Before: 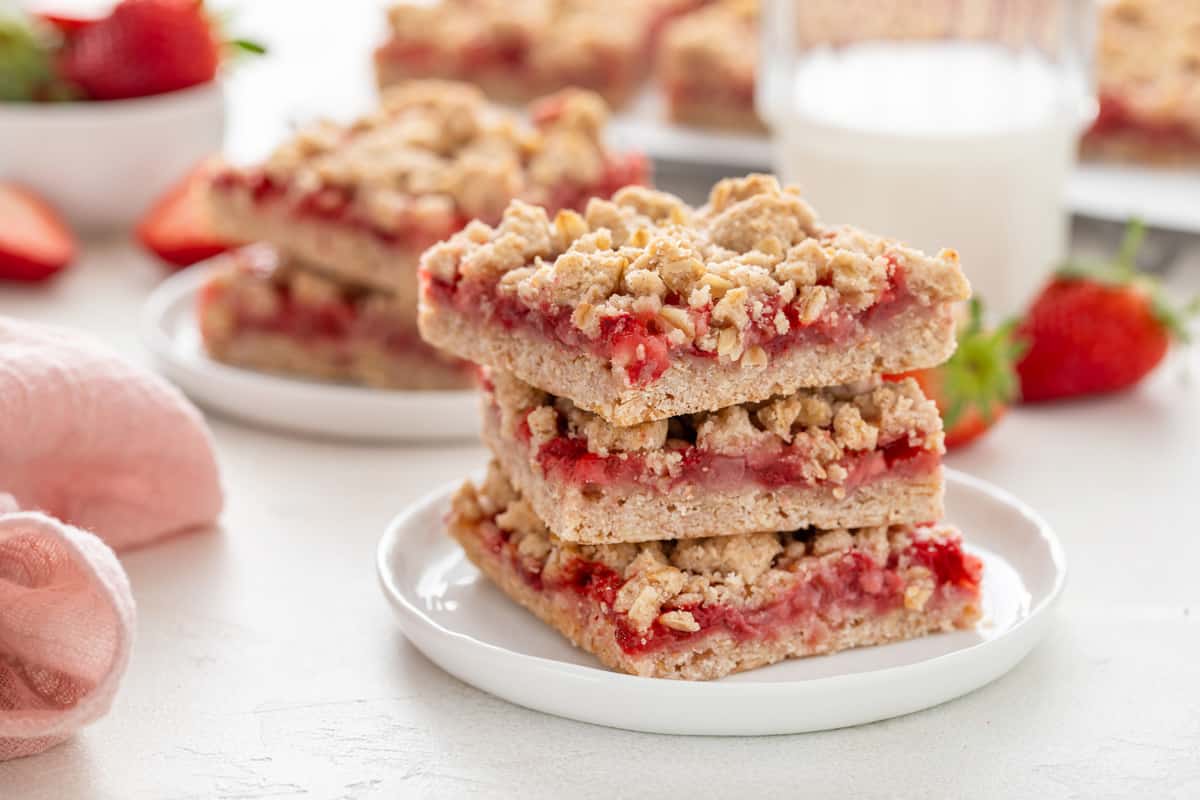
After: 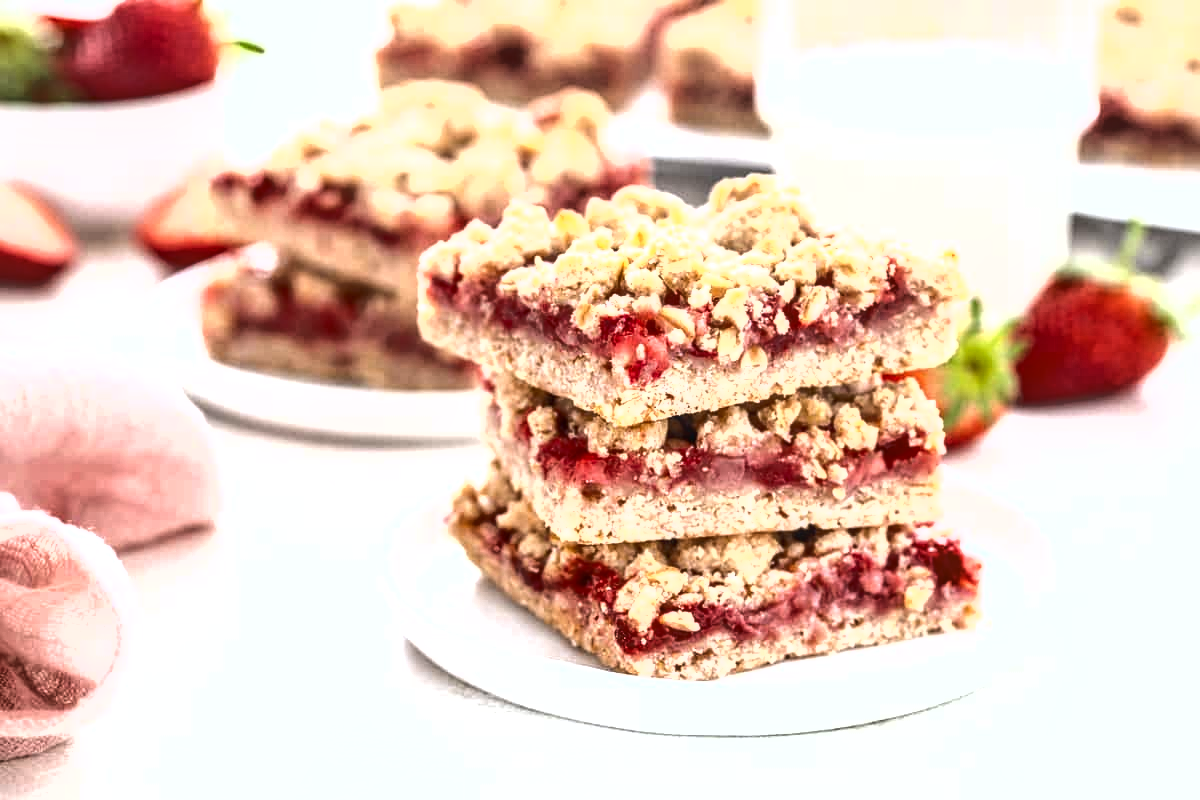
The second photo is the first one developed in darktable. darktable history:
shadows and highlights: highlights color adjustment 0%, low approximation 0.01, soften with gaussian
local contrast: on, module defaults
exposure: black level correction 0, exposure 1.2 EV, compensate exposure bias true, compensate highlight preservation false
white balance: red 0.974, blue 1.044
